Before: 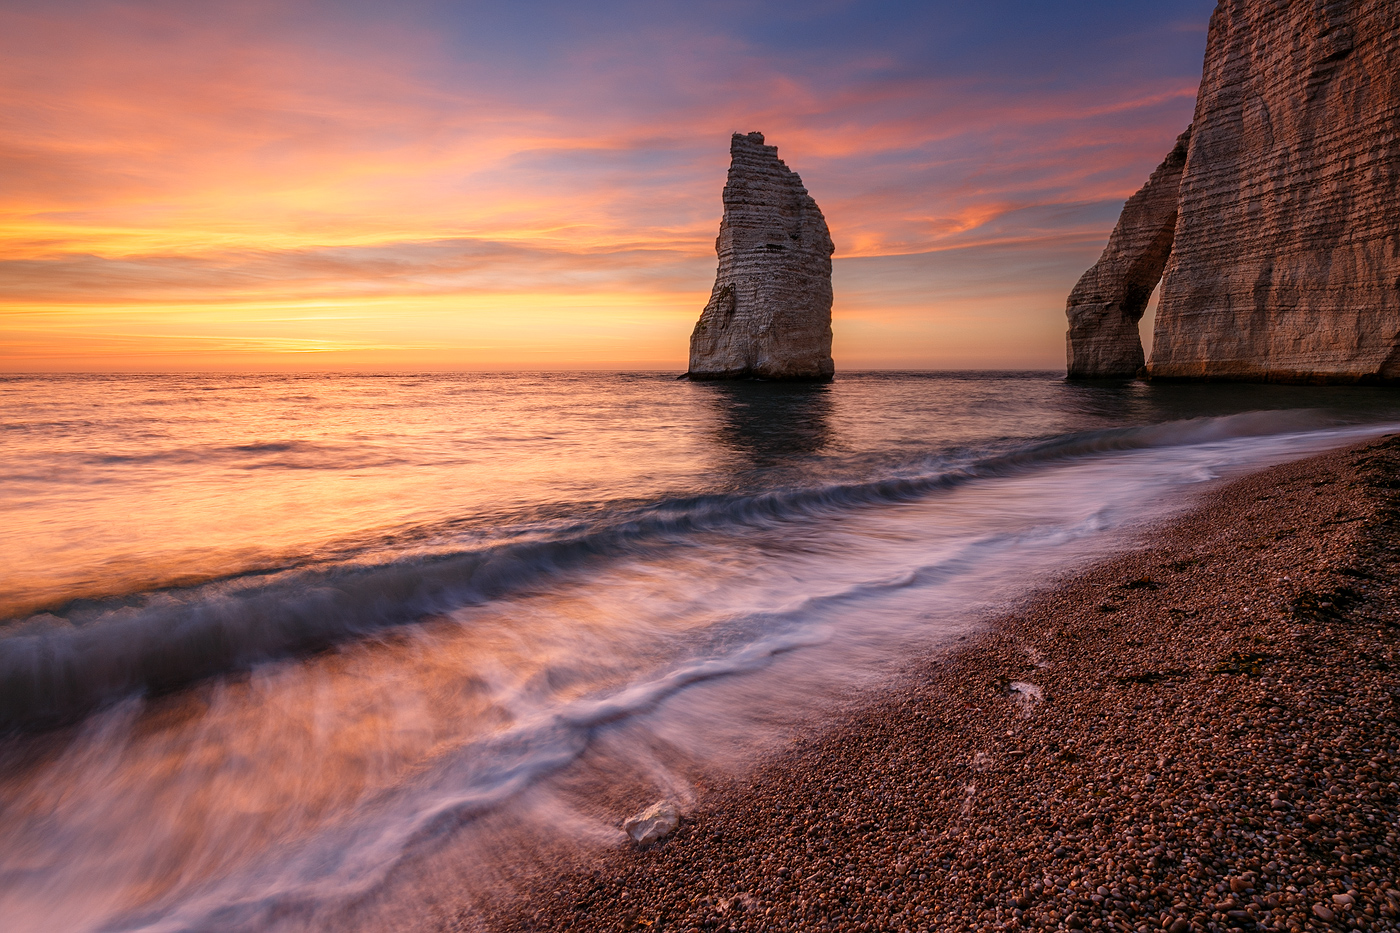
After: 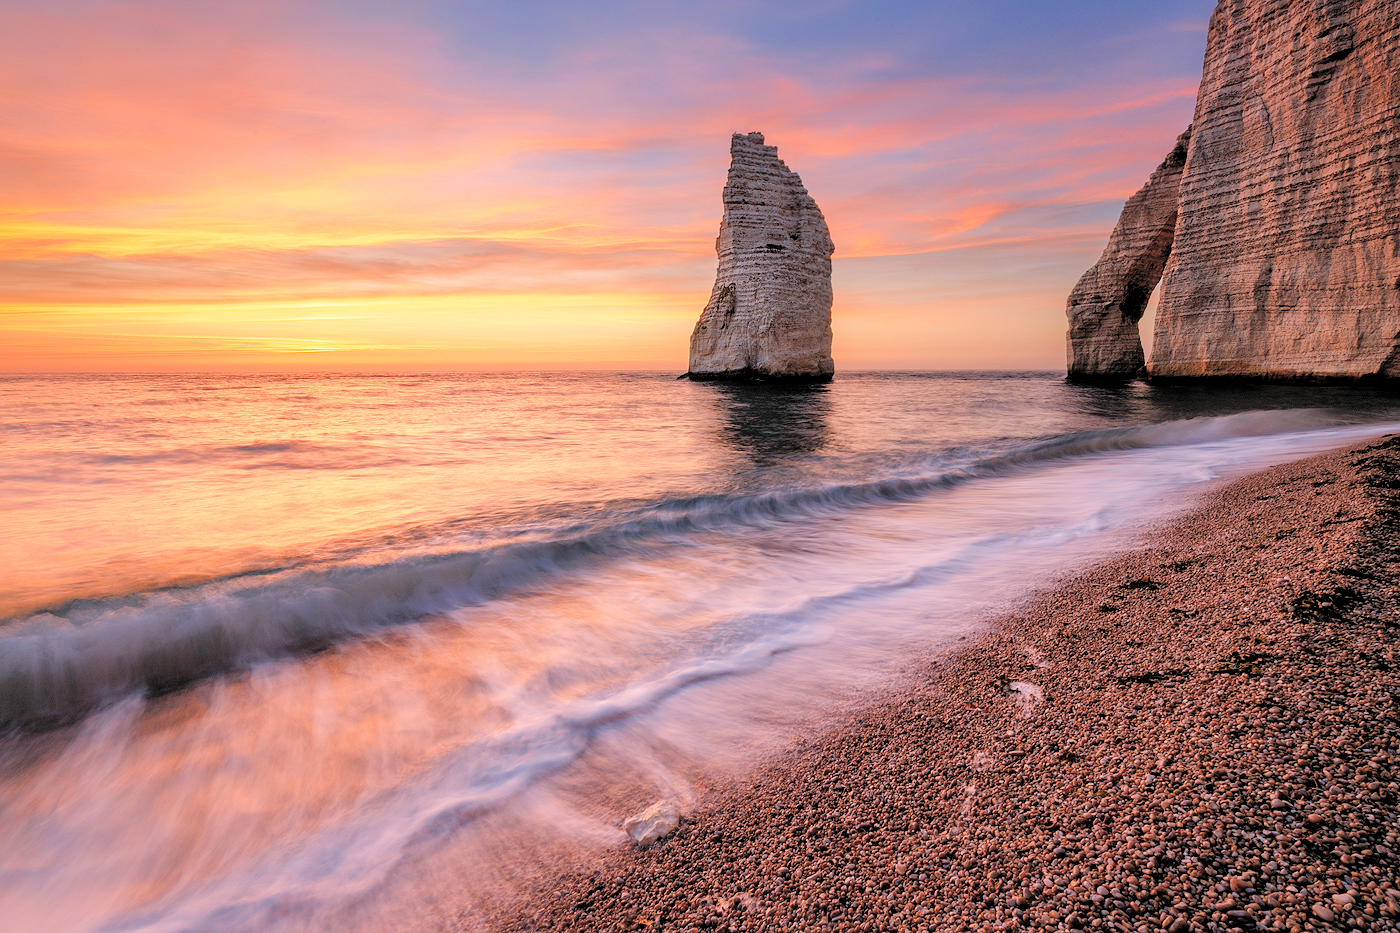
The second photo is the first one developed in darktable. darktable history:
filmic rgb: black relative exposure -7.04 EV, white relative exposure 6 EV, target black luminance 0%, hardness 2.75, latitude 62.03%, contrast 0.702, highlights saturation mix 10.25%, shadows ↔ highlights balance -0.044%
levels: mode automatic, levels [0.029, 0.545, 0.971]
shadows and highlights: on, module defaults
contrast brightness saturation: brightness 0.147
